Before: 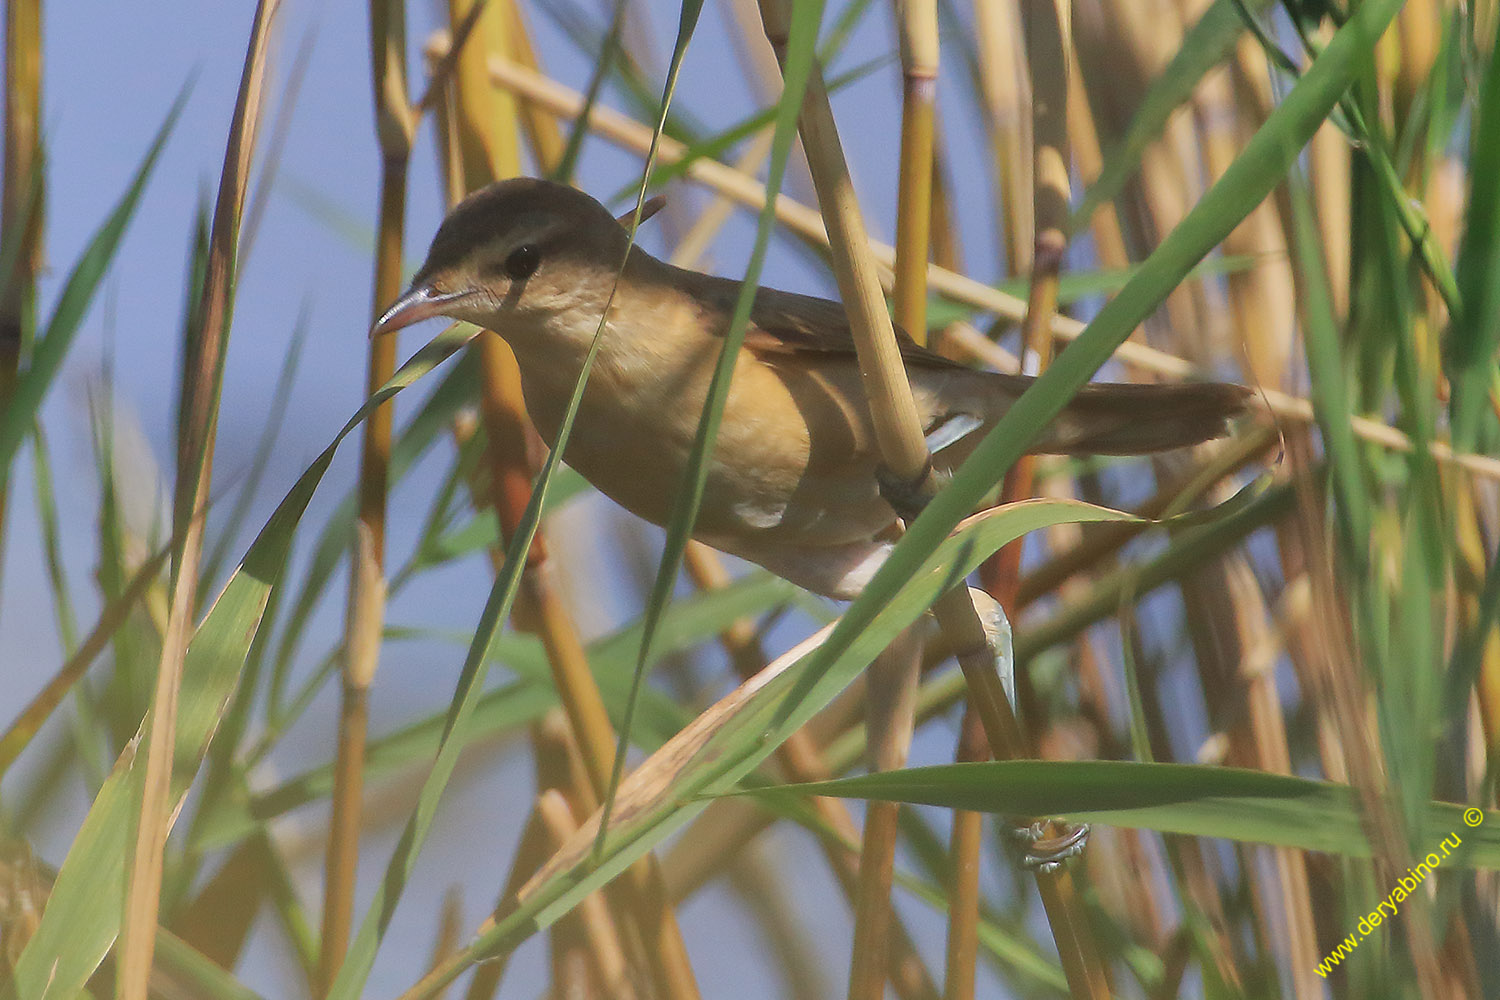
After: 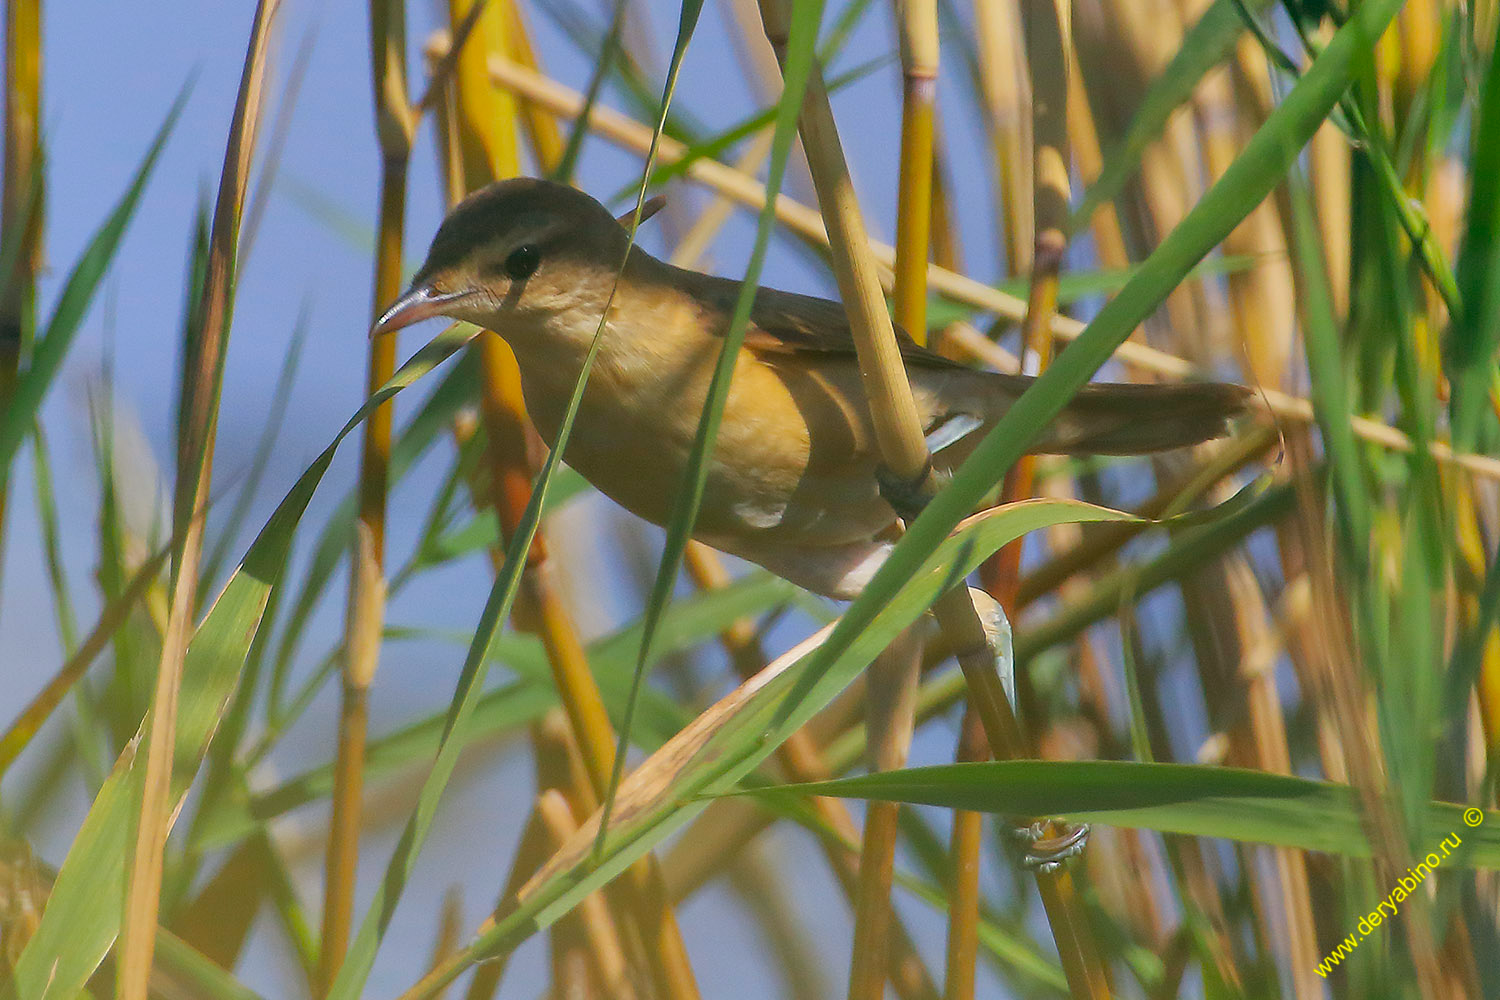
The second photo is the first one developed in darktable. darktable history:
color balance rgb: global offset › luminance -0.336%, global offset › chroma 0.107%, global offset › hue 162.52°, perceptual saturation grading › global saturation 29.561%
